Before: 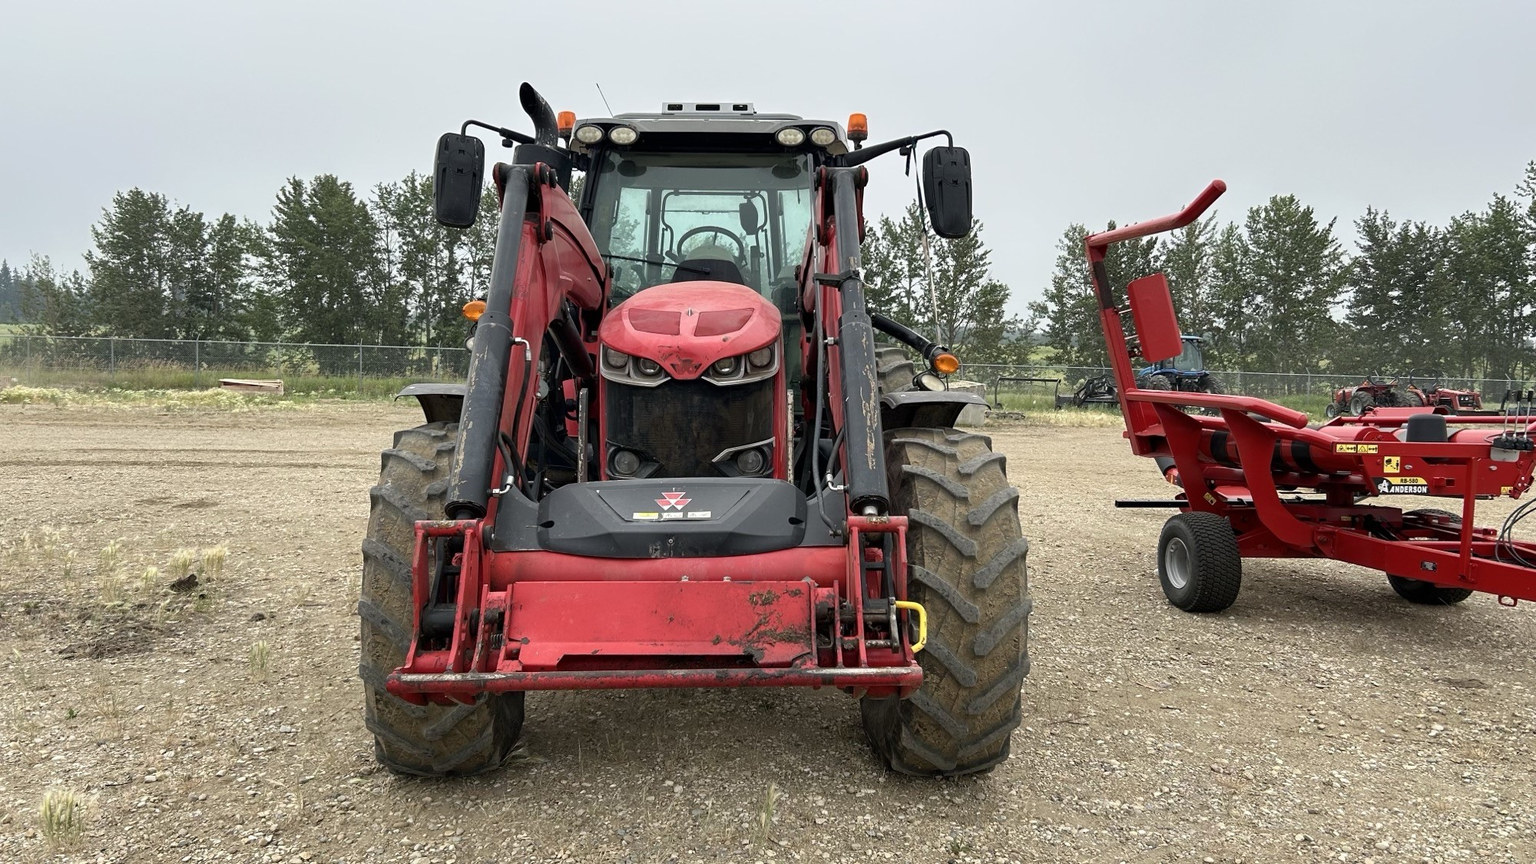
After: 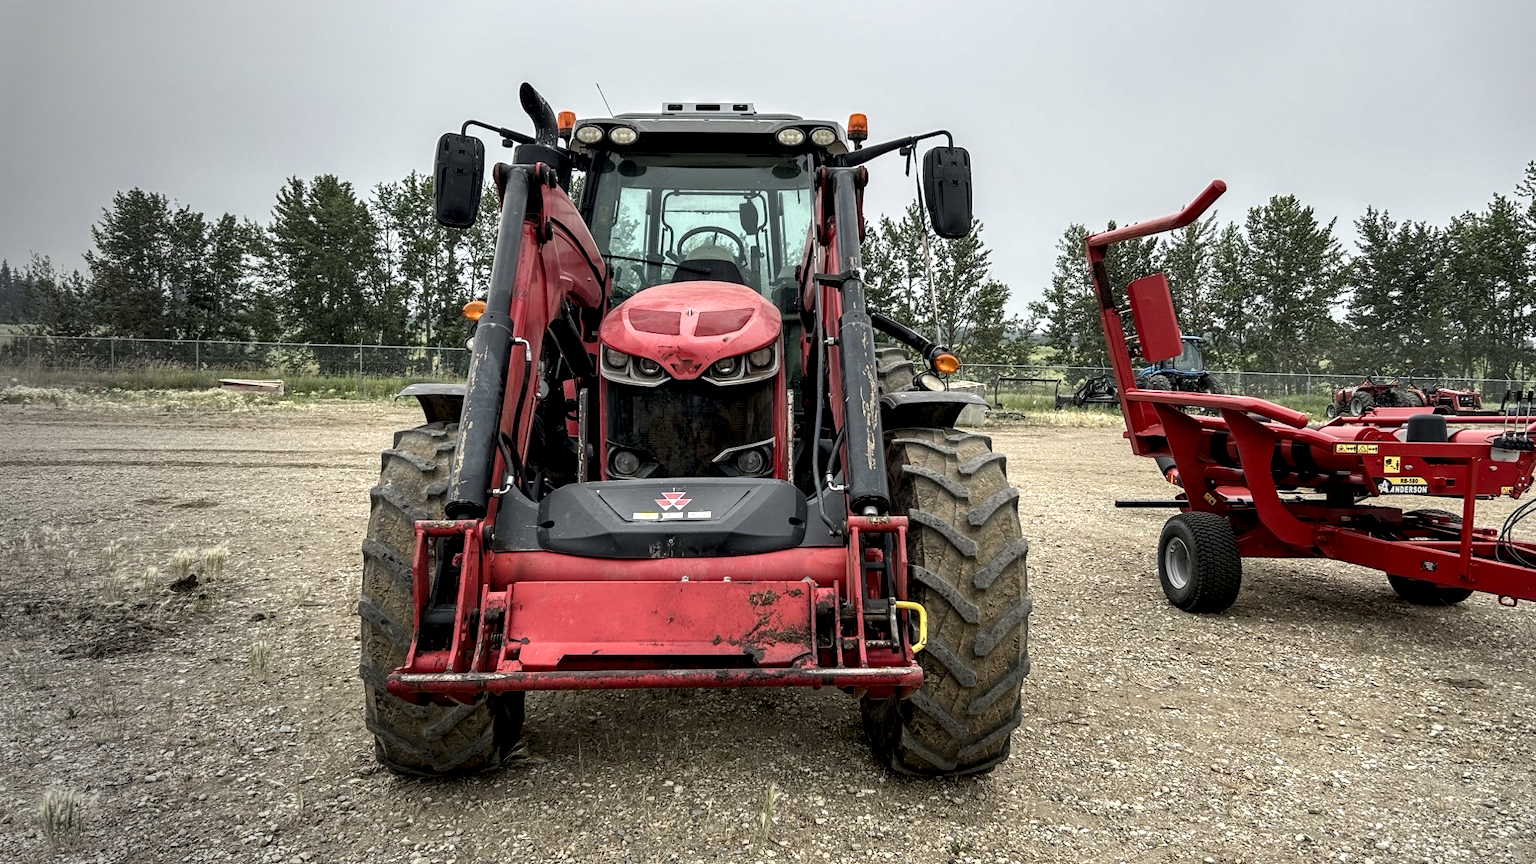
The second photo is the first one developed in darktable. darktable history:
local contrast: highlights 60%, shadows 60%, detail 160%
vignetting: fall-off start 73.57%, center (0.22, -0.235)
